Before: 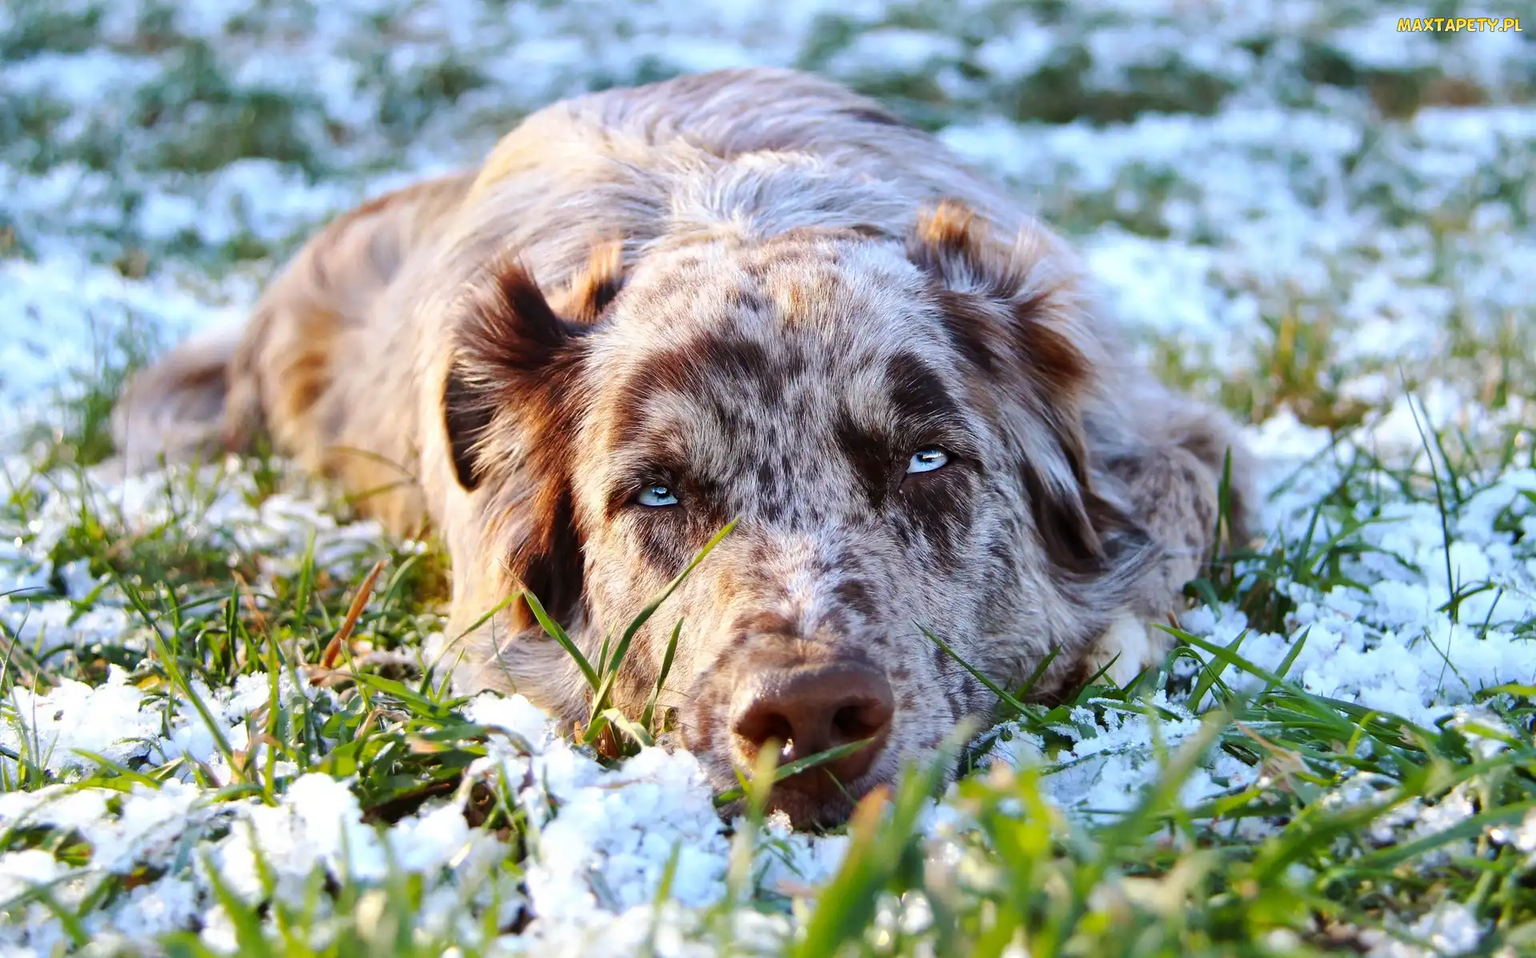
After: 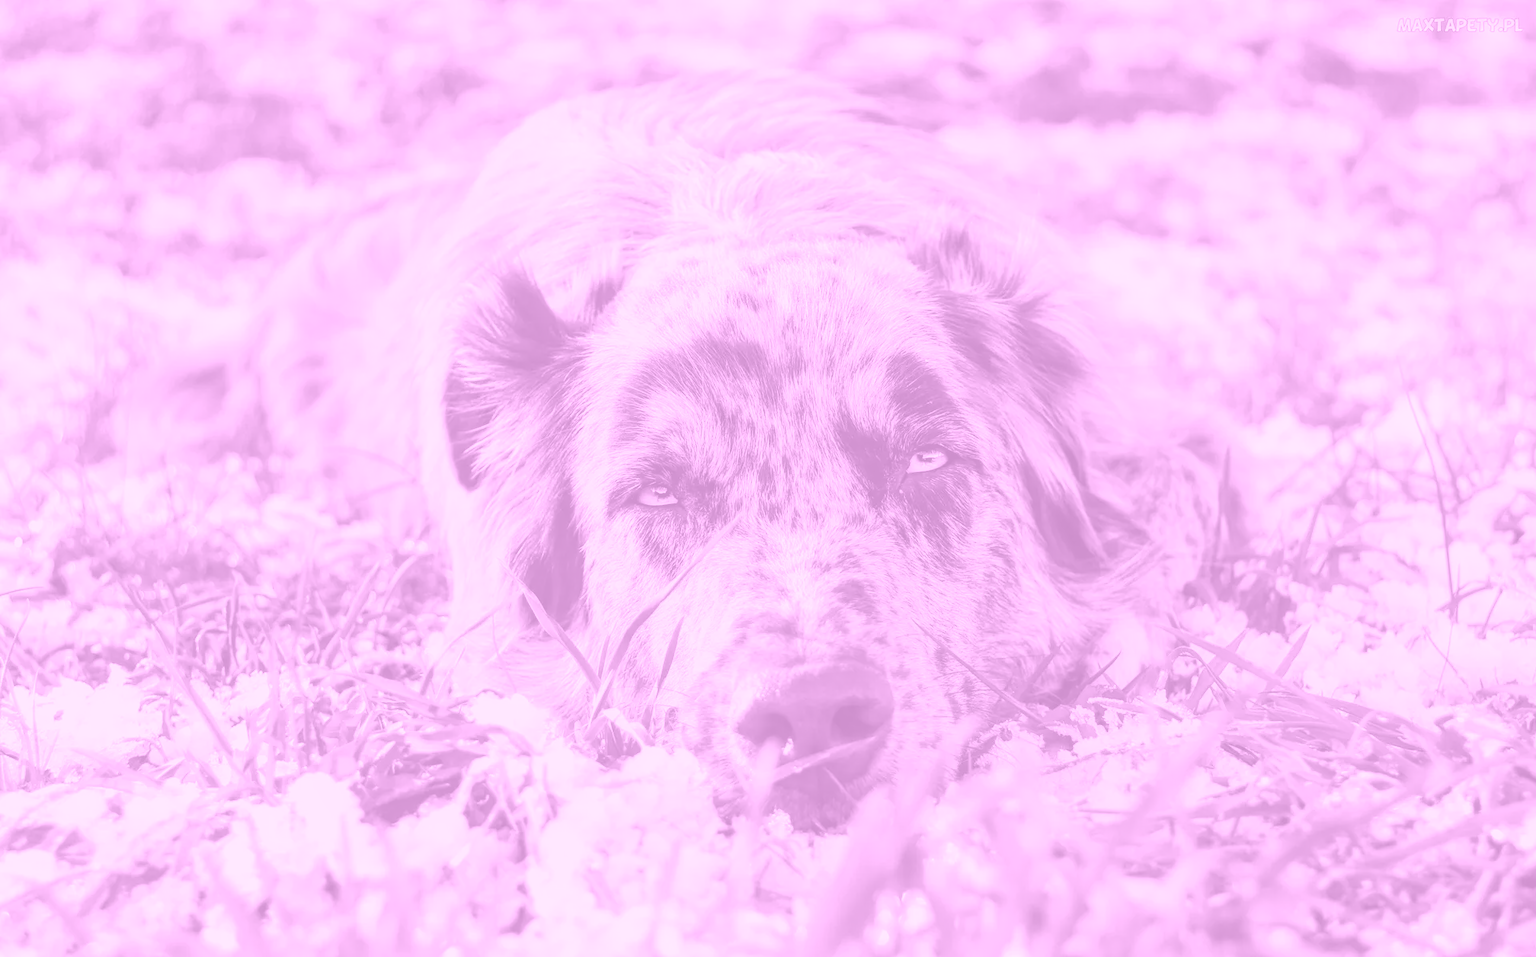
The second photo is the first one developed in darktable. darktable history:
colorize: hue 331.2°, saturation 75%, source mix 30.28%, lightness 70.52%, version 1
local contrast: on, module defaults
